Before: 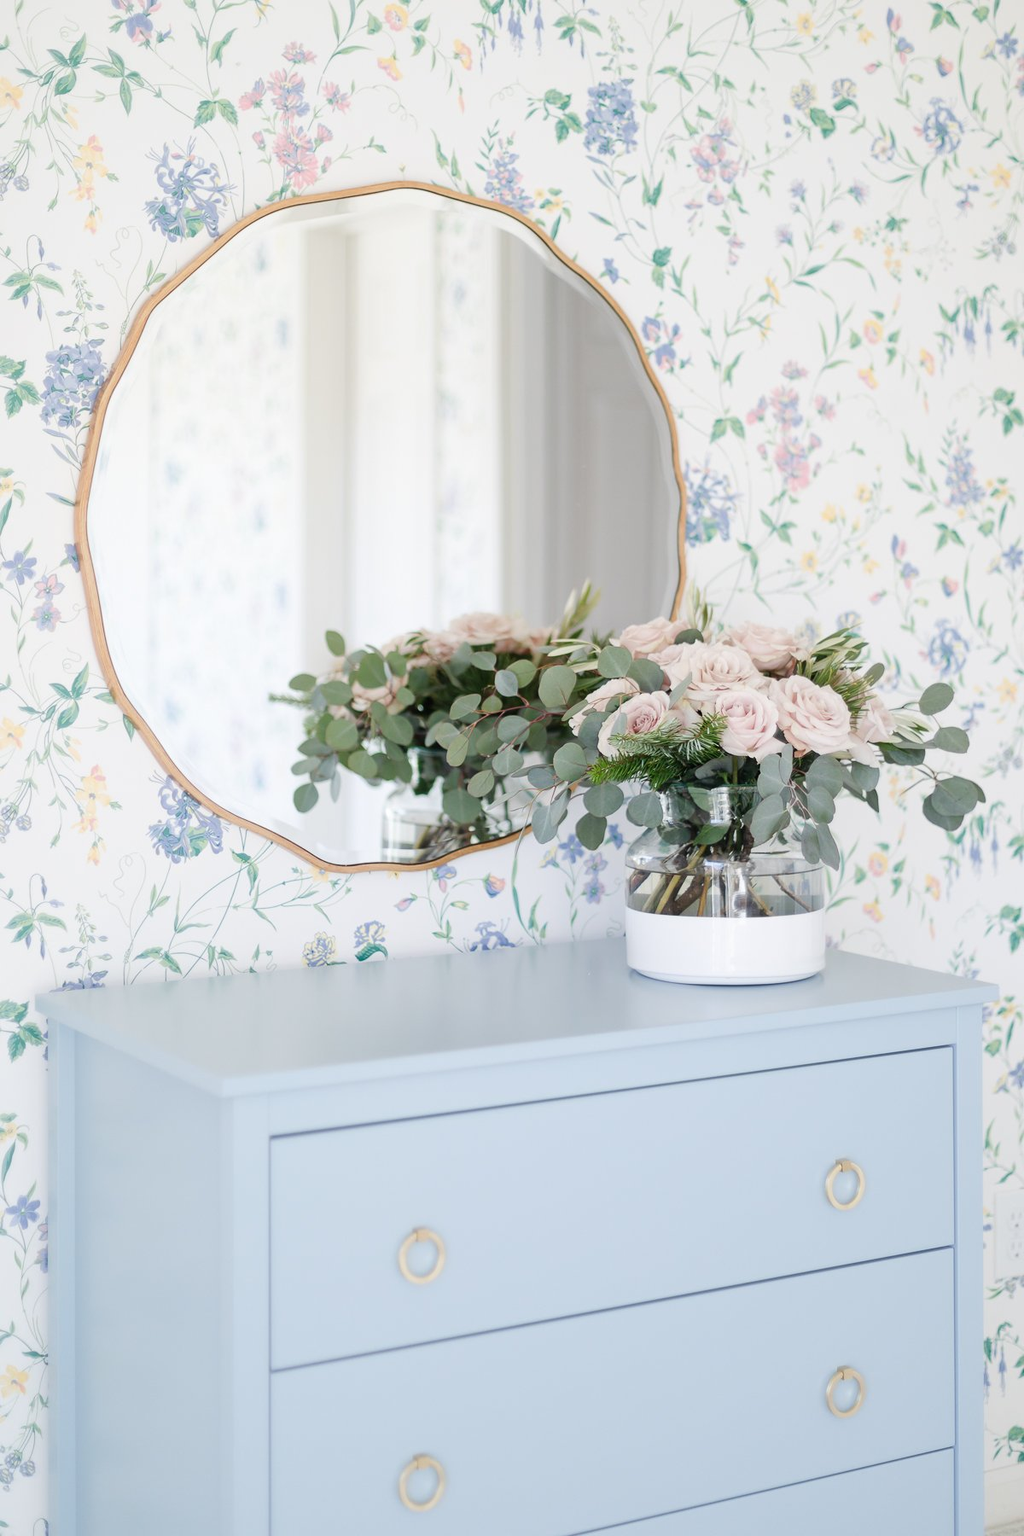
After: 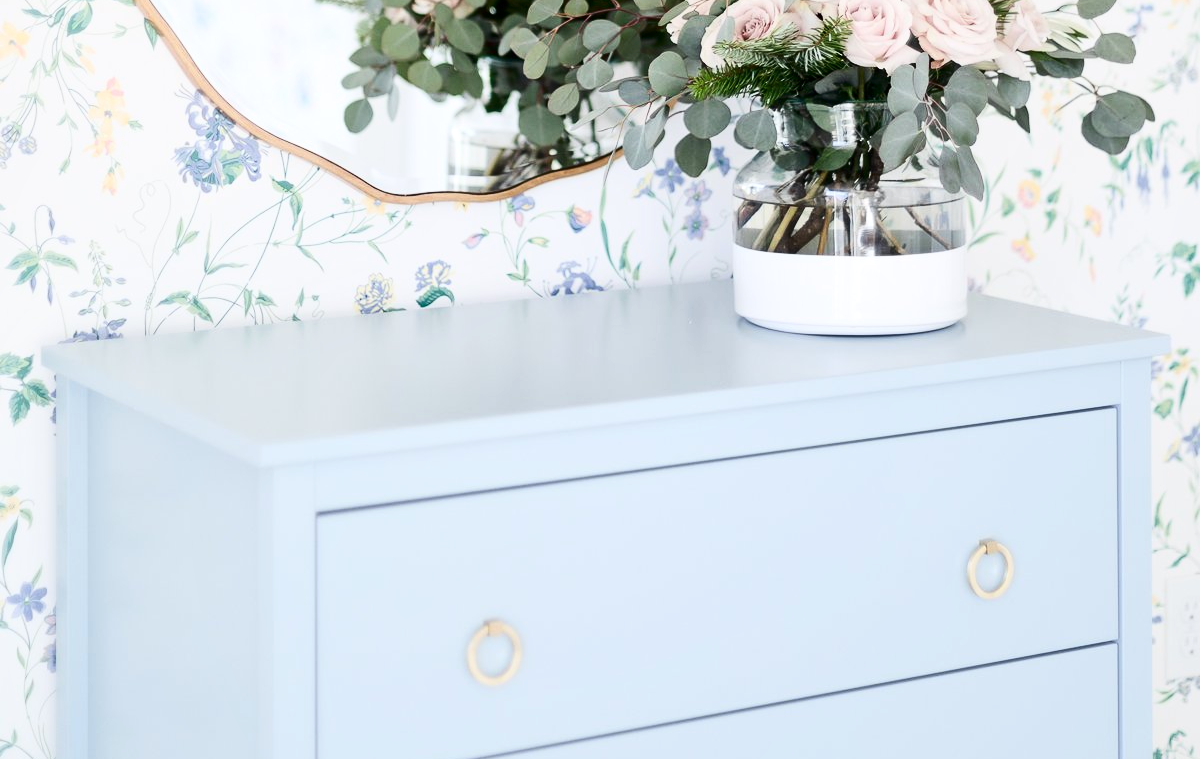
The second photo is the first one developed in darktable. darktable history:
local contrast: mode bilateral grid, contrast 20, coarseness 50, detail 120%, midtone range 0.2
crop: top 45.551%, bottom 12.262%
contrast brightness saturation: contrast 0.28
